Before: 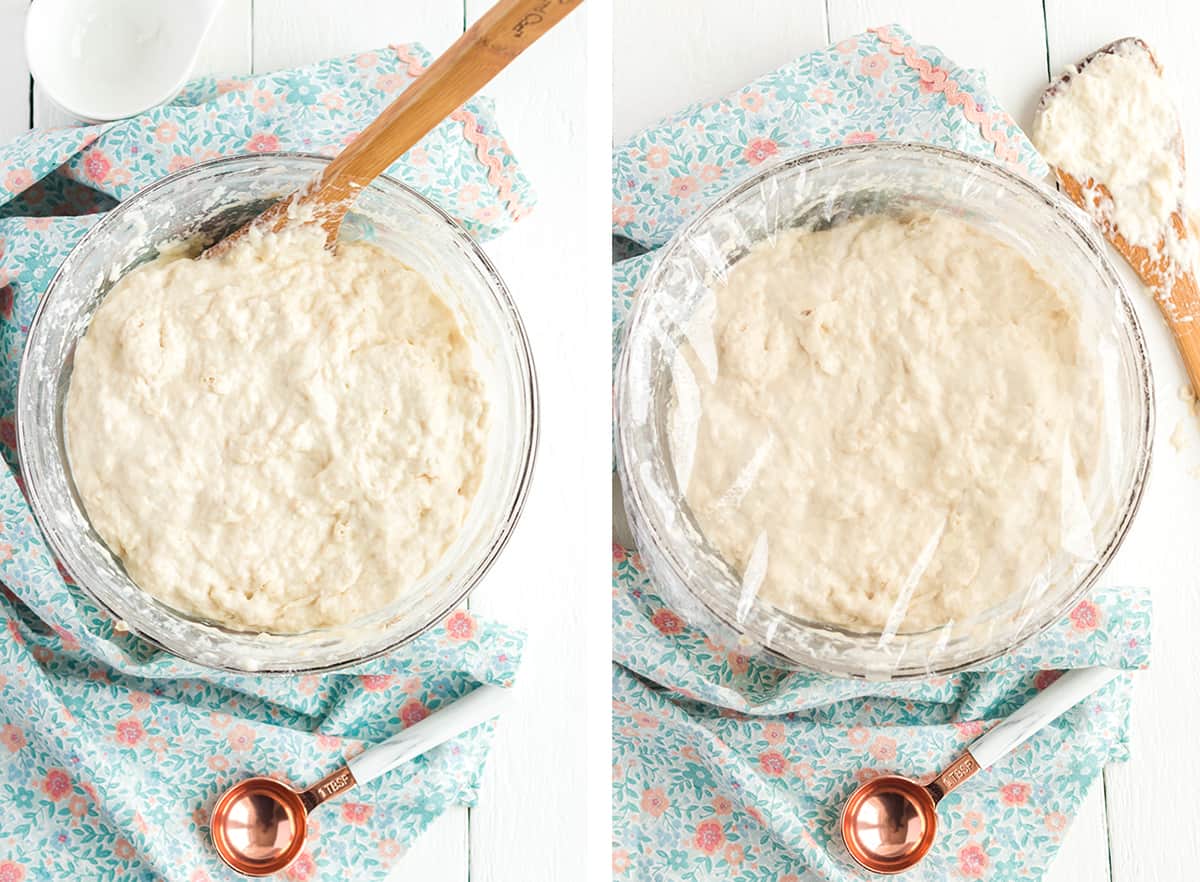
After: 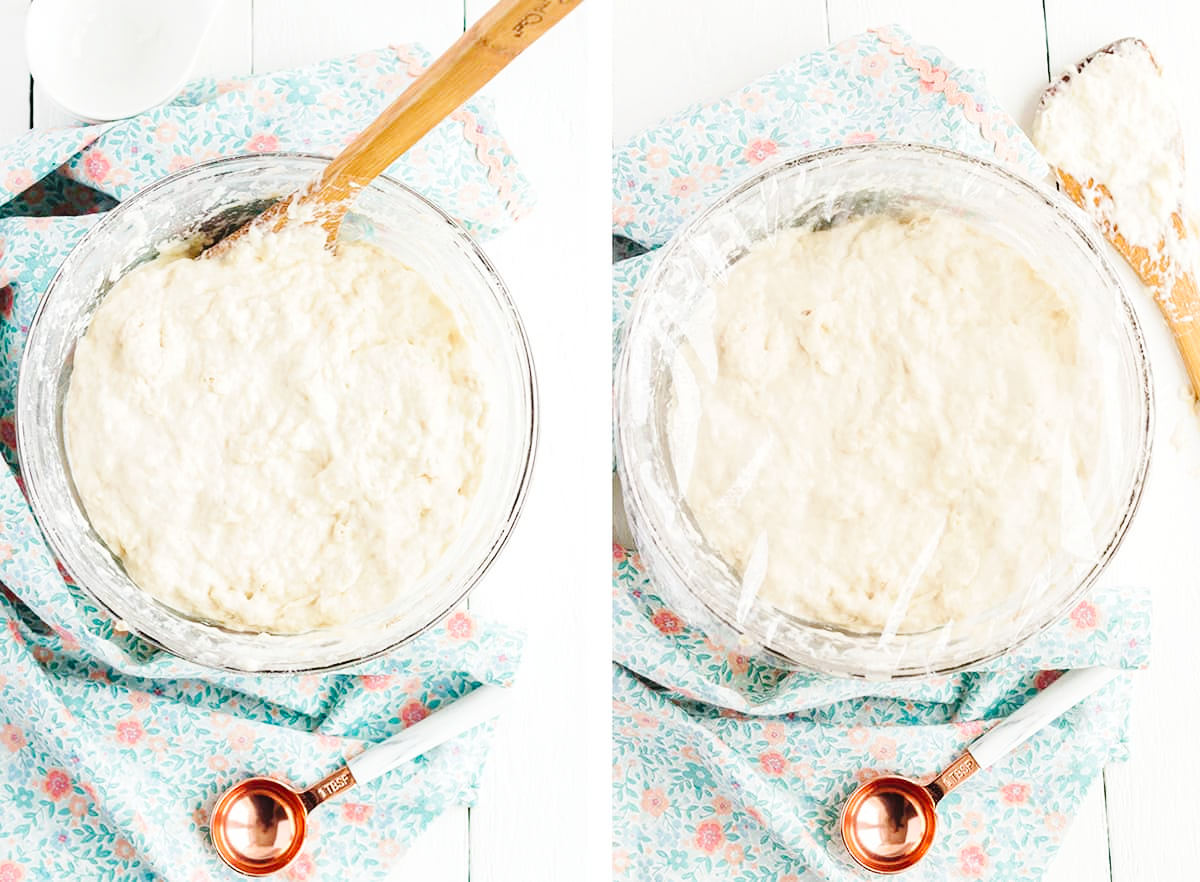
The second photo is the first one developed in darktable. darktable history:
base curve: curves: ch0 [(0, 0) (0.036, 0.025) (0.121, 0.166) (0.206, 0.329) (0.605, 0.79) (1, 1)], preserve colors none
